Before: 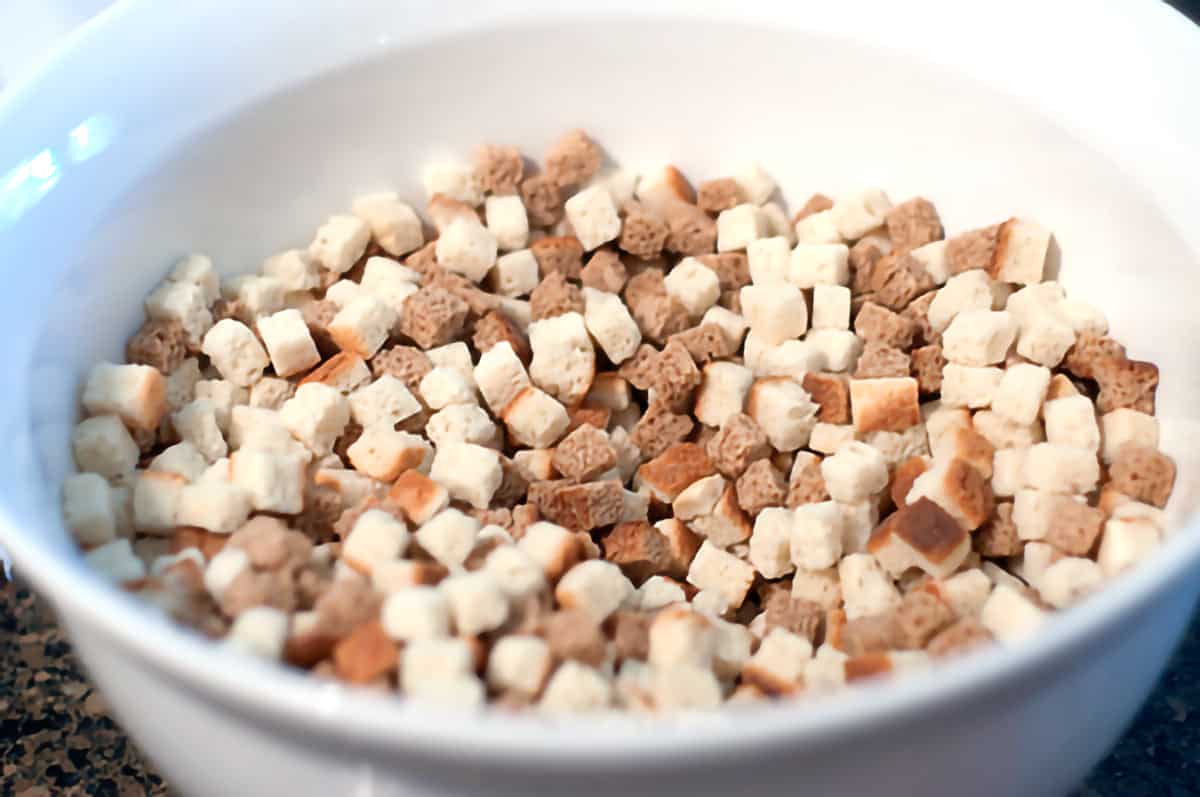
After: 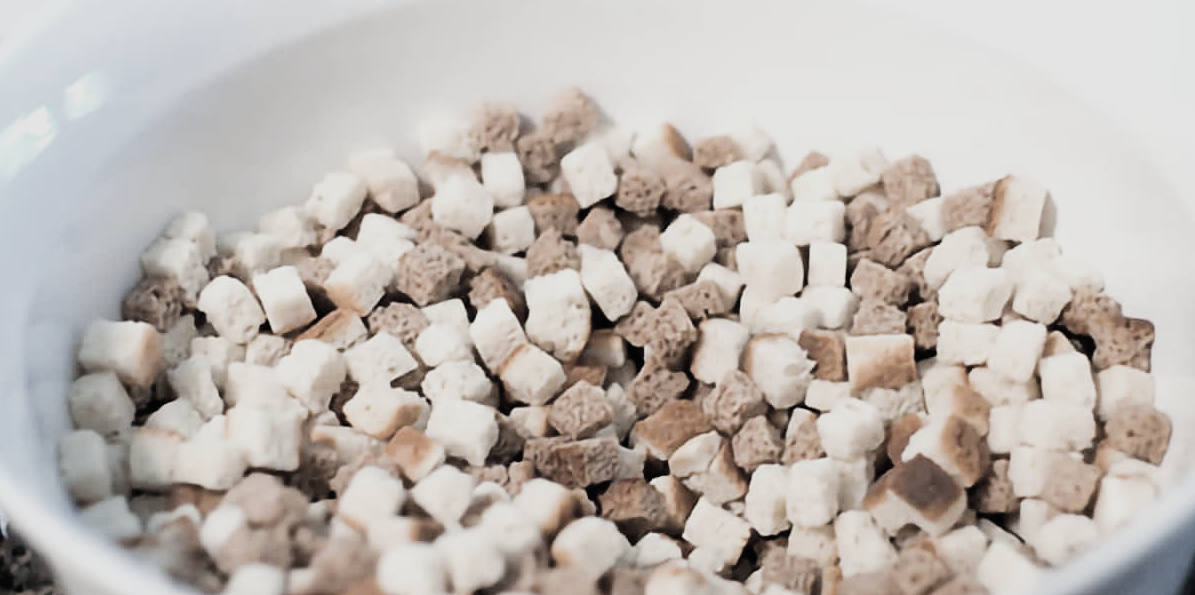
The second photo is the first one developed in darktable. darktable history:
filmic rgb: black relative exposure -5.05 EV, white relative exposure 4 EV, threshold 5.96 EV, hardness 2.9, contrast 1.3, highlights saturation mix -30.69%, enable highlight reconstruction true
color balance rgb: global offset › luminance 1.517%, shadows fall-off 299.371%, white fulcrum 1.99 EV, highlights fall-off 298.288%, perceptual saturation grading › global saturation 20%, perceptual saturation grading › highlights -25.87%, perceptual saturation grading › shadows 26.127%, mask middle-gray fulcrum 99.332%, contrast gray fulcrum 38.287%
crop: left 0.401%, top 5.518%, bottom 19.77%
color zones: curves: ch0 [(0, 0.5) (0.143, 0.5) (0.286, 0.5) (0.429, 0.5) (0.571, 0.5) (0.714, 0.476) (0.857, 0.5) (1, 0.5)]; ch2 [(0, 0.5) (0.143, 0.5) (0.286, 0.5) (0.429, 0.5) (0.571, 0.5) (0.714, 0.487) (0.857, 0.5) (1, 0.5)], mix -137.88%
color correction: highlights b* -0.006, saturation 0.308
